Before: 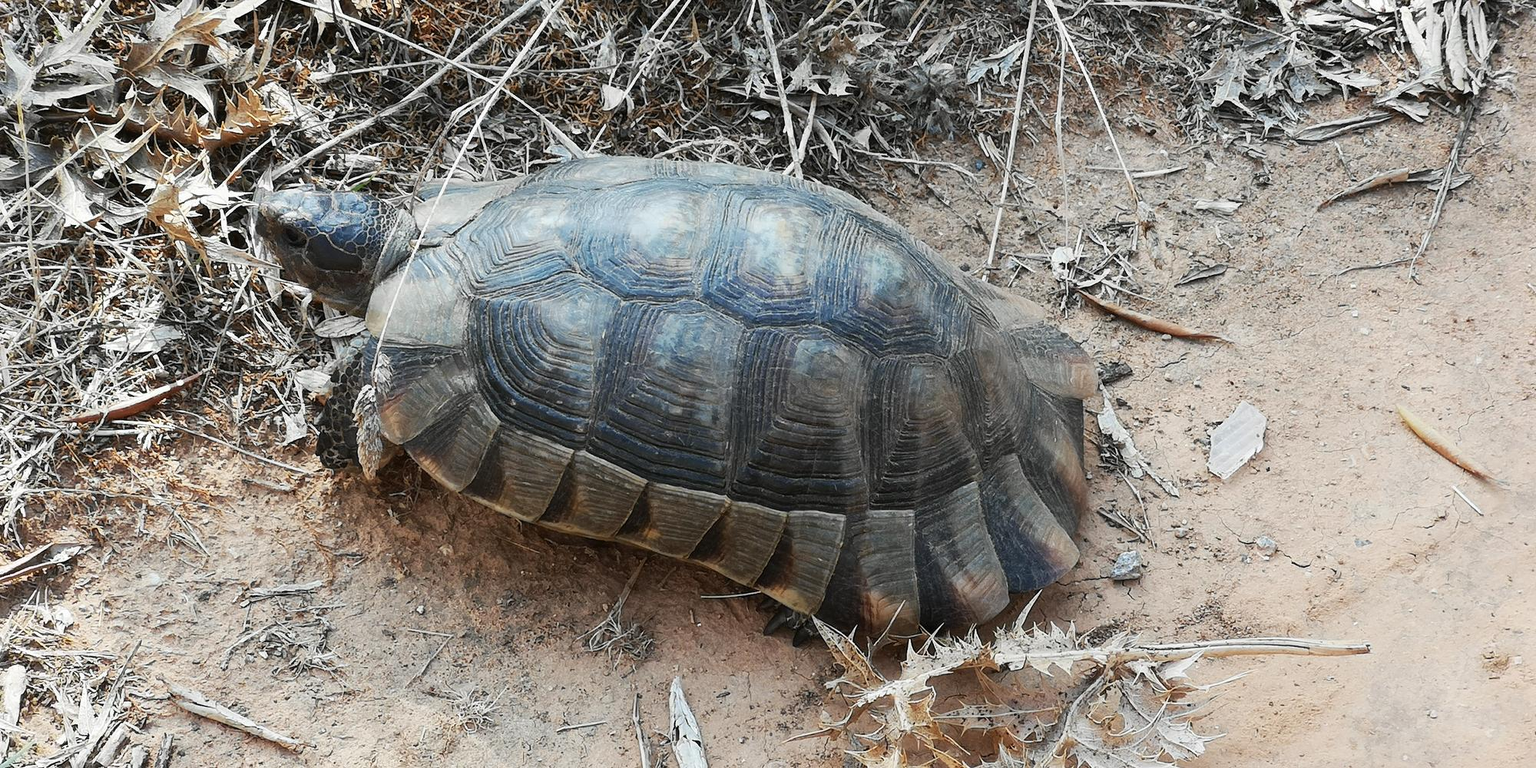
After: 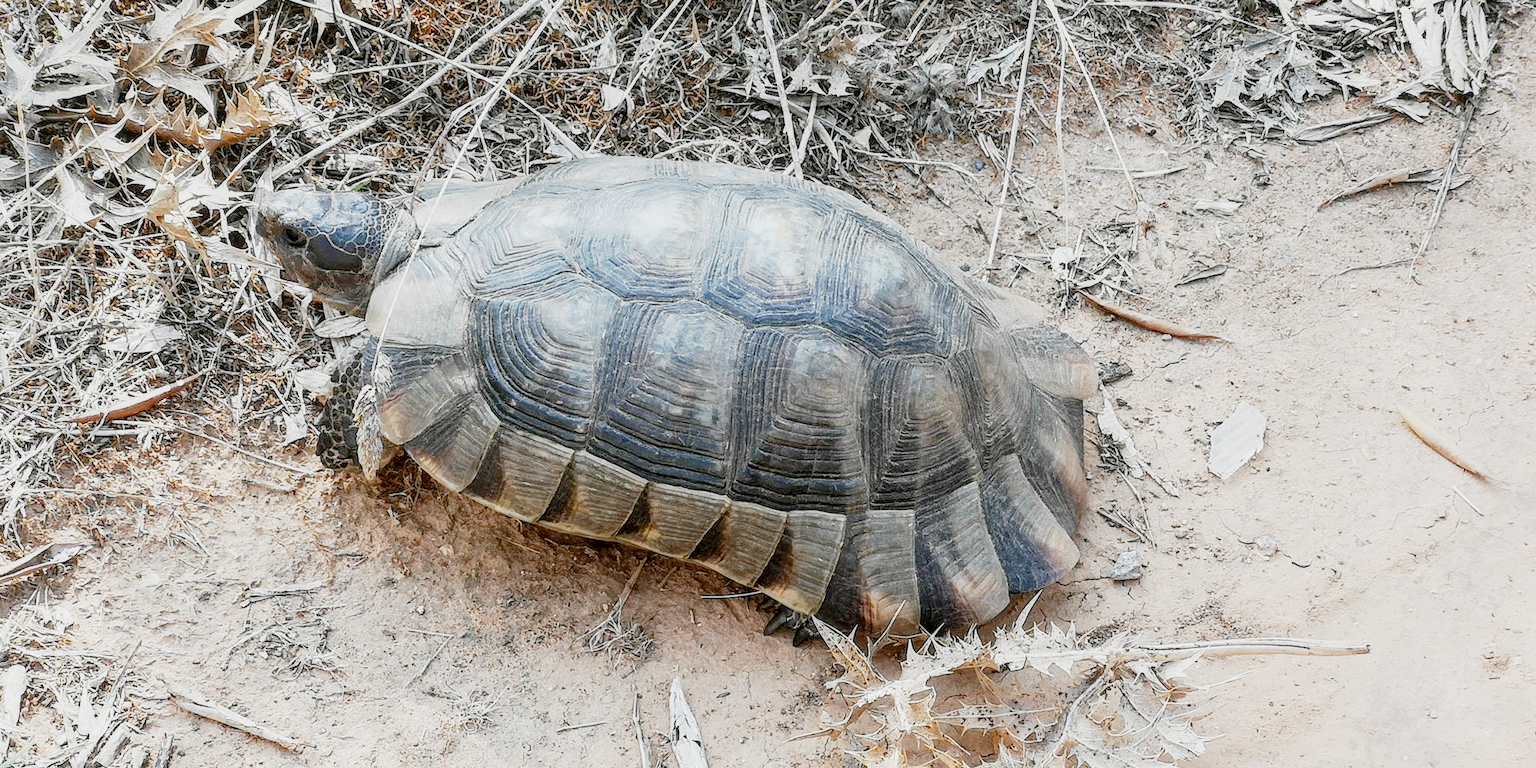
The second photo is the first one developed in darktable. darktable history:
local contrast: on, module defaults
filmic rgb: middle gray luminance 18%, black relative exposure -7.5 EV, white relative exposure 8.5 EV, threshold 6 EV, target black luminance 0%, hardness 2.23, latitude 18.37%, contrast 0.878, highlights saturation mix 5%, shadows ↔ highlights balance 10.15%, add noise in highlights 0, preserve chrominance no, color science v3 (2019), use custom middle-gray values true, iterations of high-quality reconstruction 0, contrast in highlights soft, enable highlight reconstruction true
exposure: black level correction 0, exposure 1.5 EV, compensate exposure bias true, compensate highlight preservation false
